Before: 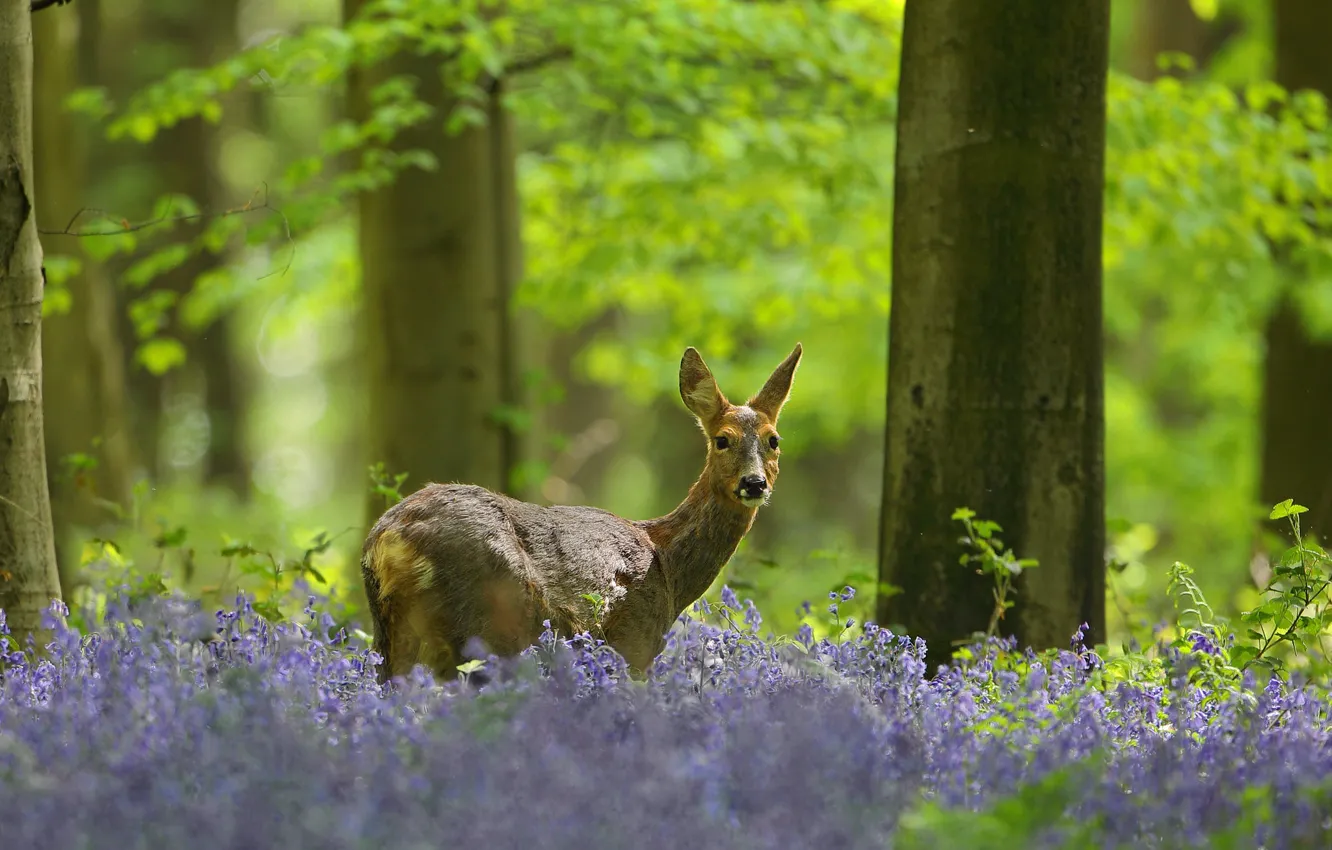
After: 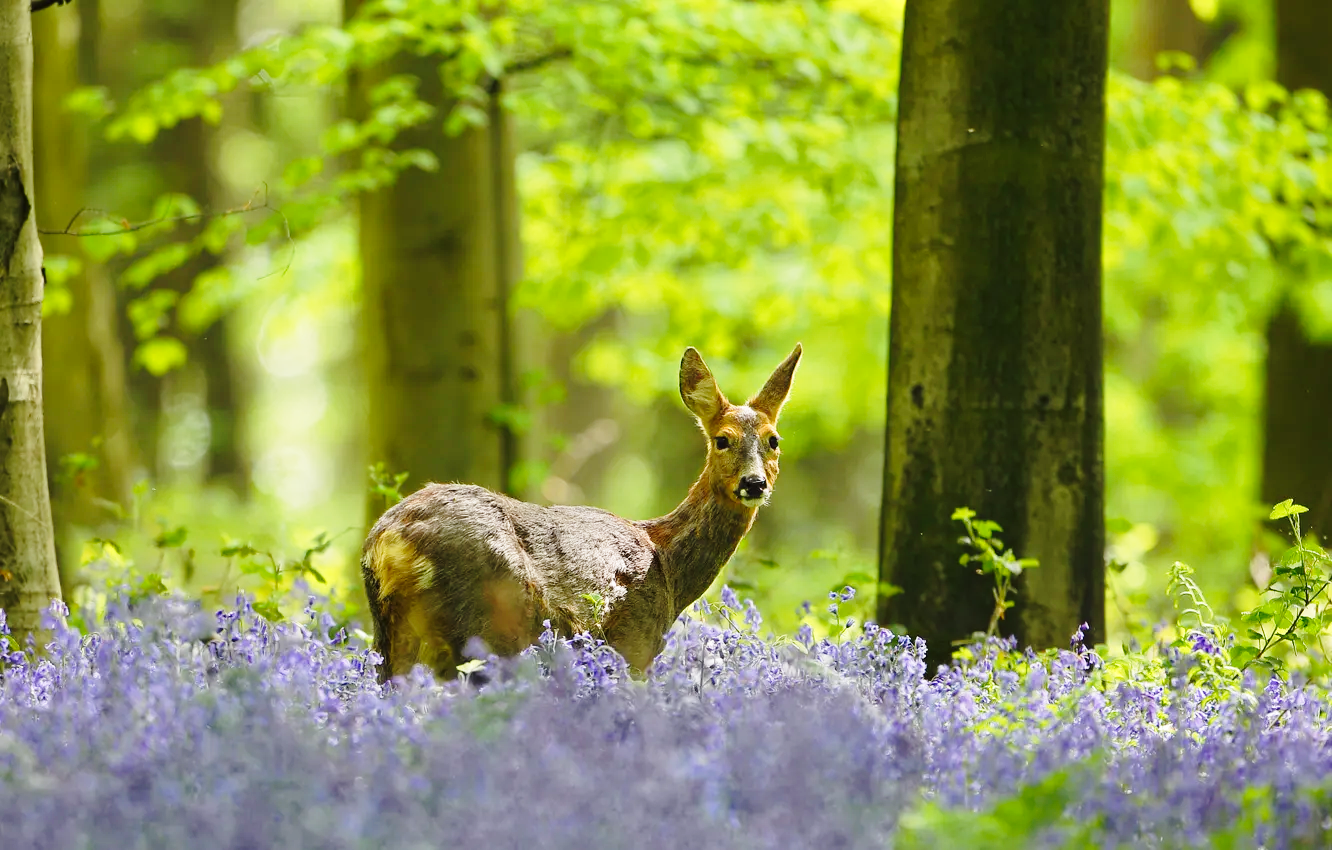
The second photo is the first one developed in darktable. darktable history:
tone equalizer: on, module defaults
base curve: curves: ch0 [(0, 0) (0.028, 0.03) (0.121, 0.232) (0.46, 0.748) (0.859, 0.968) (1, 1)], preserve colors none
